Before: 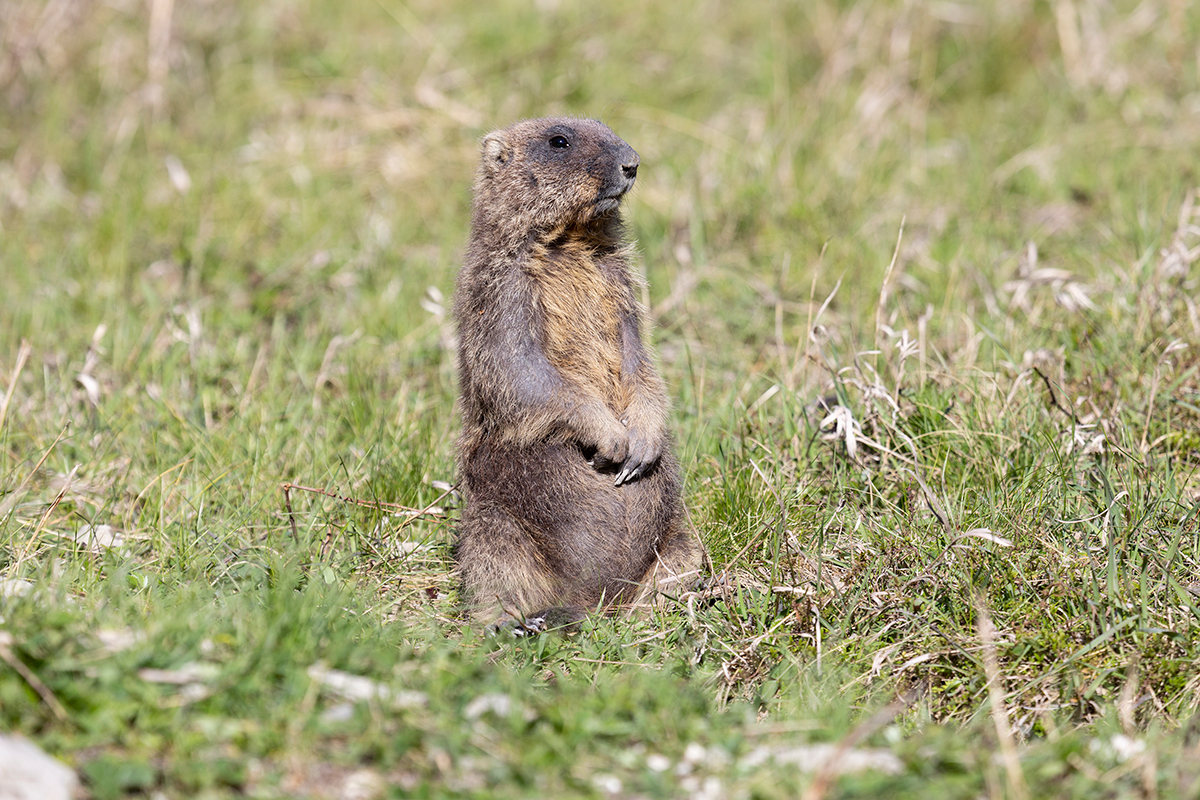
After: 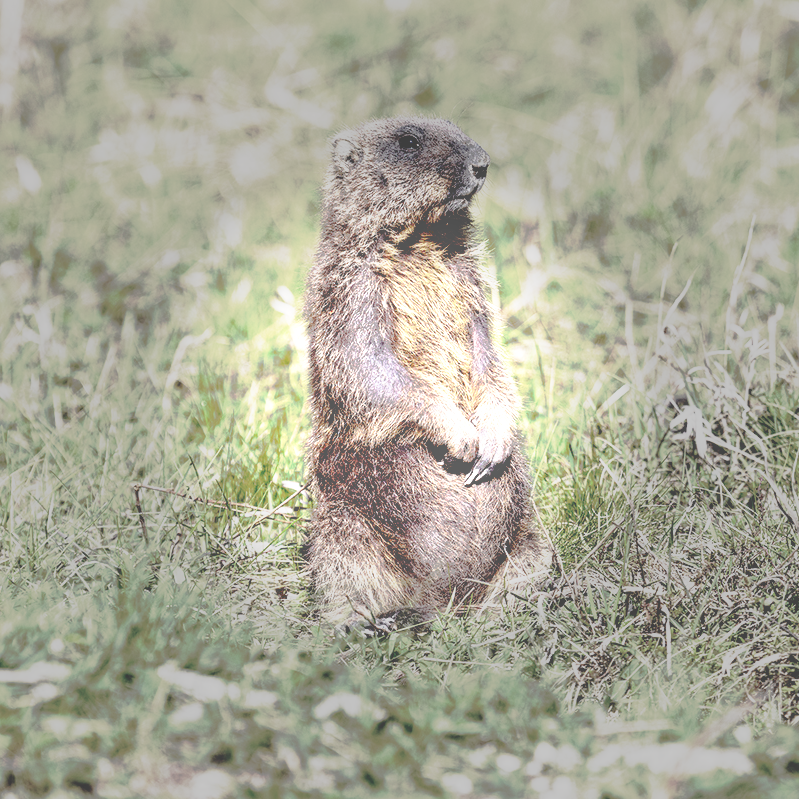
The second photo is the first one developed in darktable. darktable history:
local contrast: detail 130%
tone curve: curves: ch0 [(0, 0) (0.003, 0.43) (0.011, 0.433) (0.025, 0.434) (0.044, 0.436) (0.069, 0.439) (0.1, 0.442) (0.136, 0.446) (0.177, 0.449) (0.224, 0.454) (0.277, 0.462) (0.335, 0.488) (0.399, 0.524) (0.468, 0.566) (0.543, 0.615) (0.623, 0.666) (0.709, 0.718) (0.801, 0.761) (0.898, 0.801) (1, 1)], preserve colors none
base curve: curves: ch0 [(0, 0) (0.007, 0.004) (0.027, 0.03) (0.046, 0.07) (0.207, 0.54) (0.442, 0.872) (0.673, 0.972) (1, 1)], preserve colors none
vignetting: fall-off start 30.45%, fall-off radius 33.9%
exposure: black level correction 0.039, exposure 0.499 EV, compensate exposure bias true, compensate highlight preservation false
crop and rotate: left 12.545%, right 20.862%
